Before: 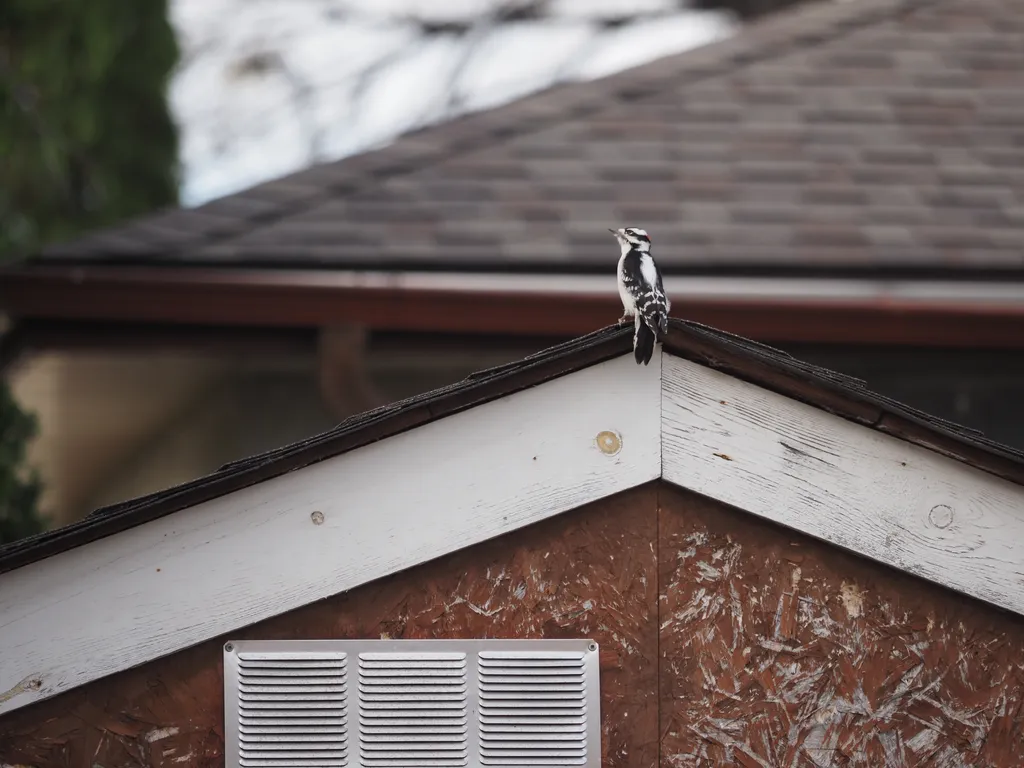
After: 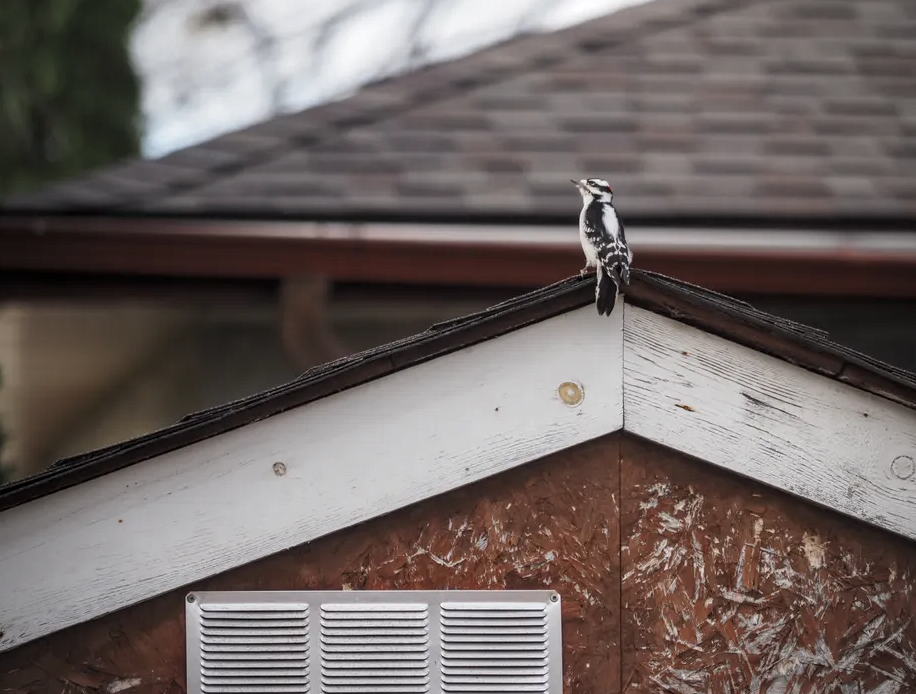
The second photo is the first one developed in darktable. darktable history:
crop: left 3.764%, top 6.427%, right 6.699%, bottom 3.174%
color balance rgb: perceptual saturation grading › global saturation 0.68%, global vibrance 9.863%
vignetting: fall-off radius 61.17%, unbound false
local contrast: detail 130%
